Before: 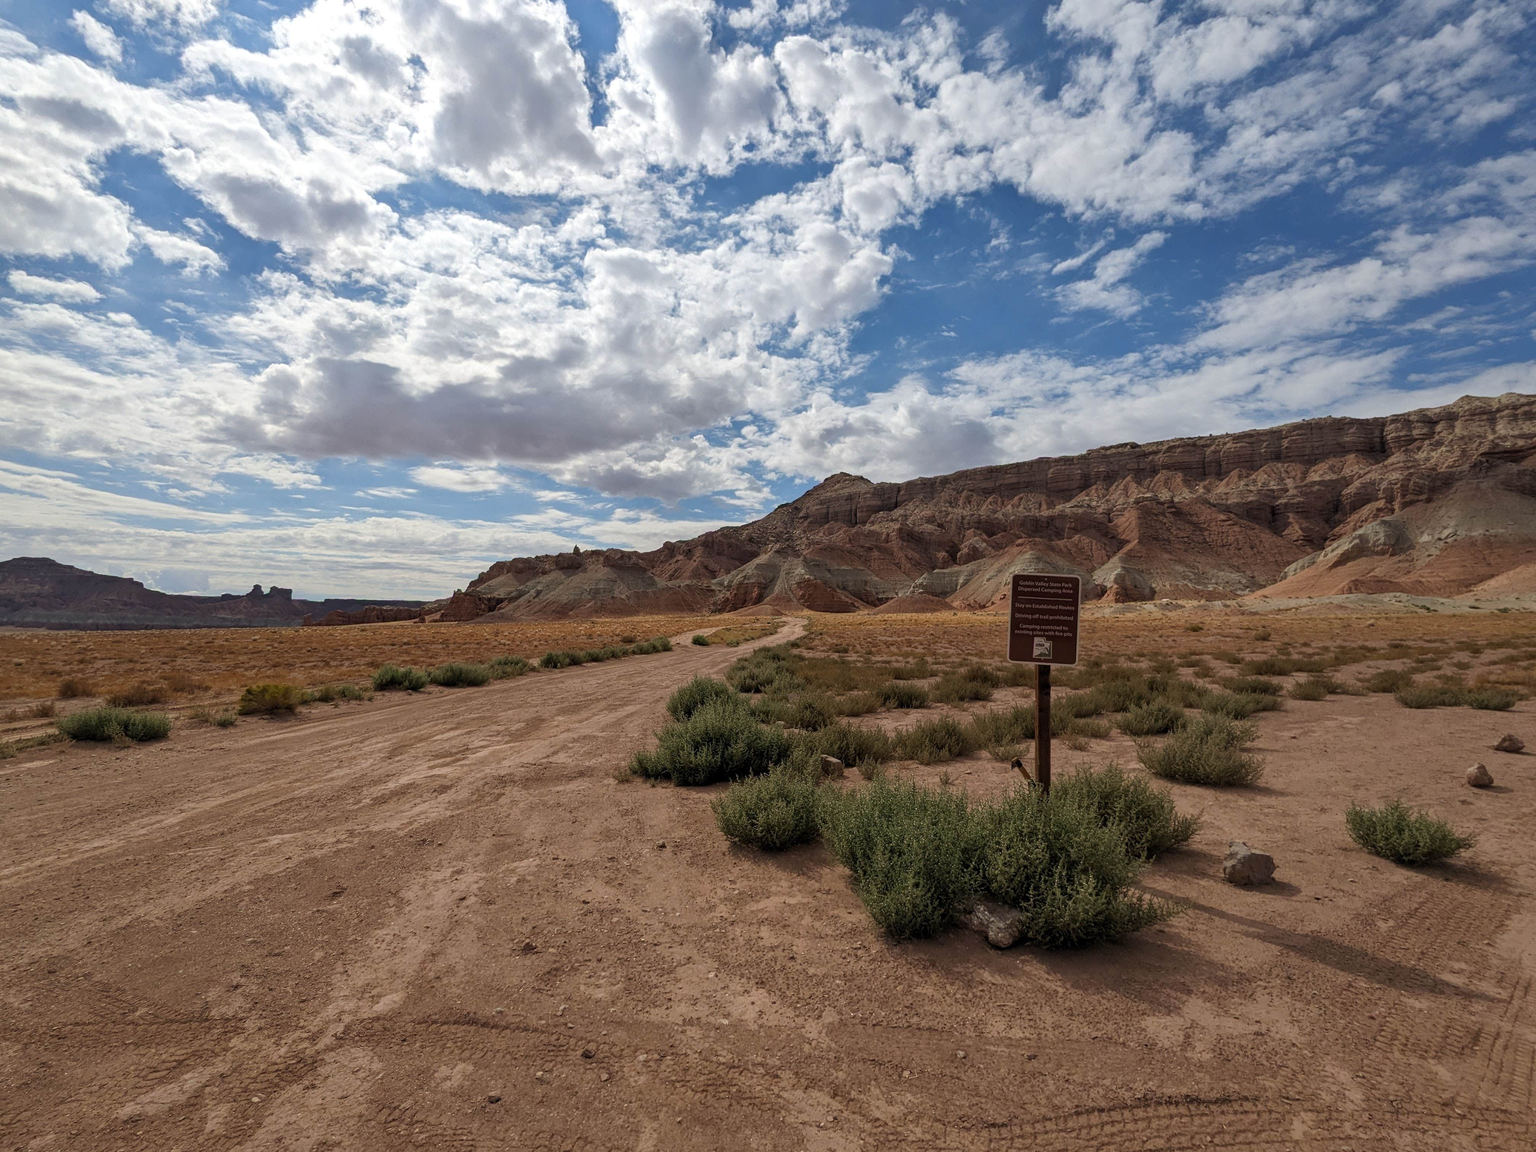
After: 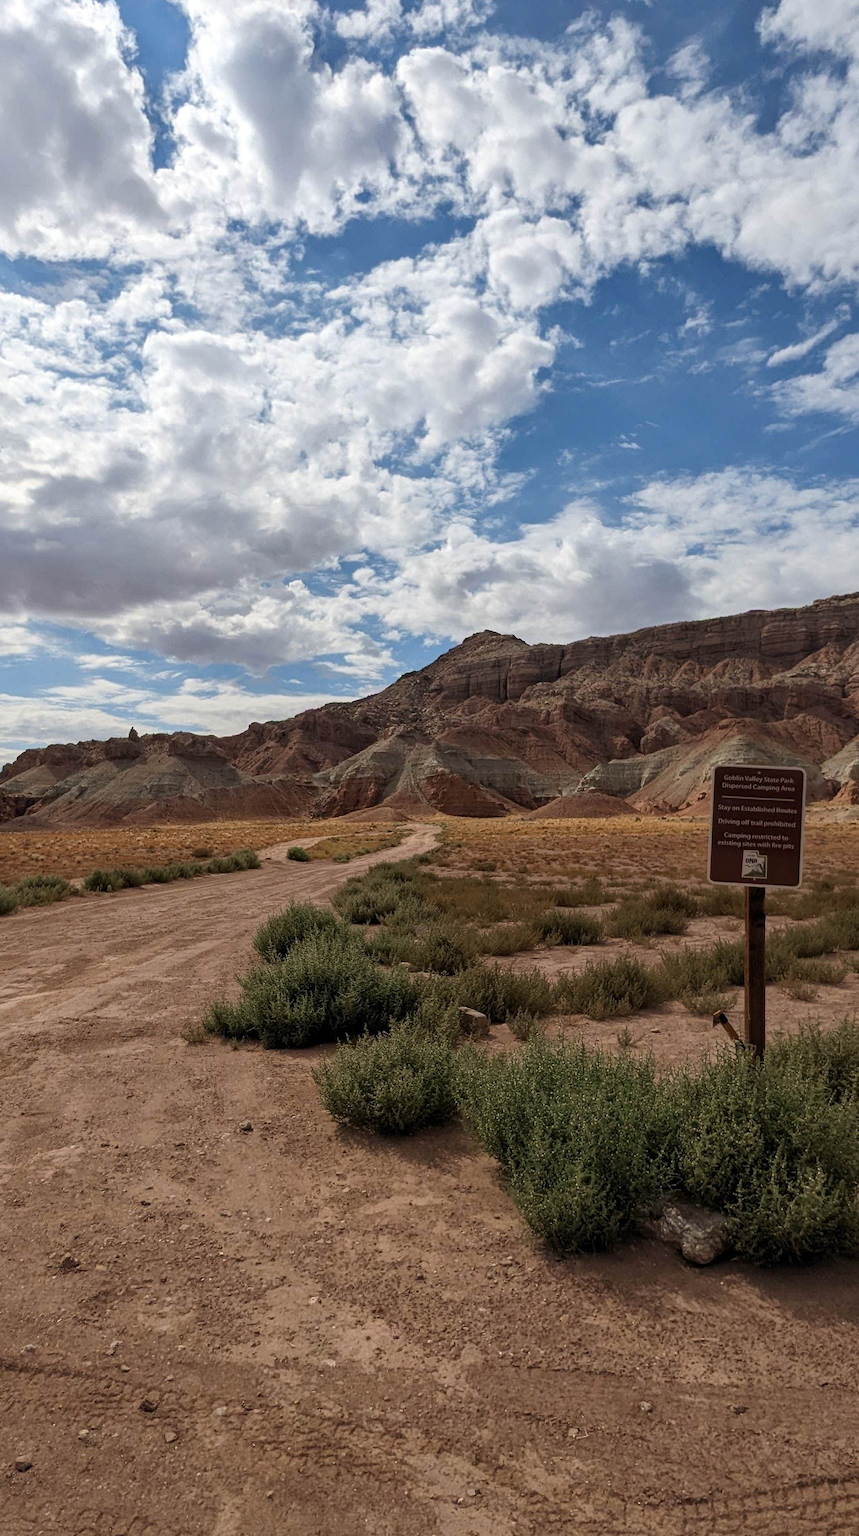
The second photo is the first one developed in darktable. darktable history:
crop: left 31.073%, right 26.956%
contrast brightness saturation: contrast 0.098, brightness 0.01, saturation 0.019
